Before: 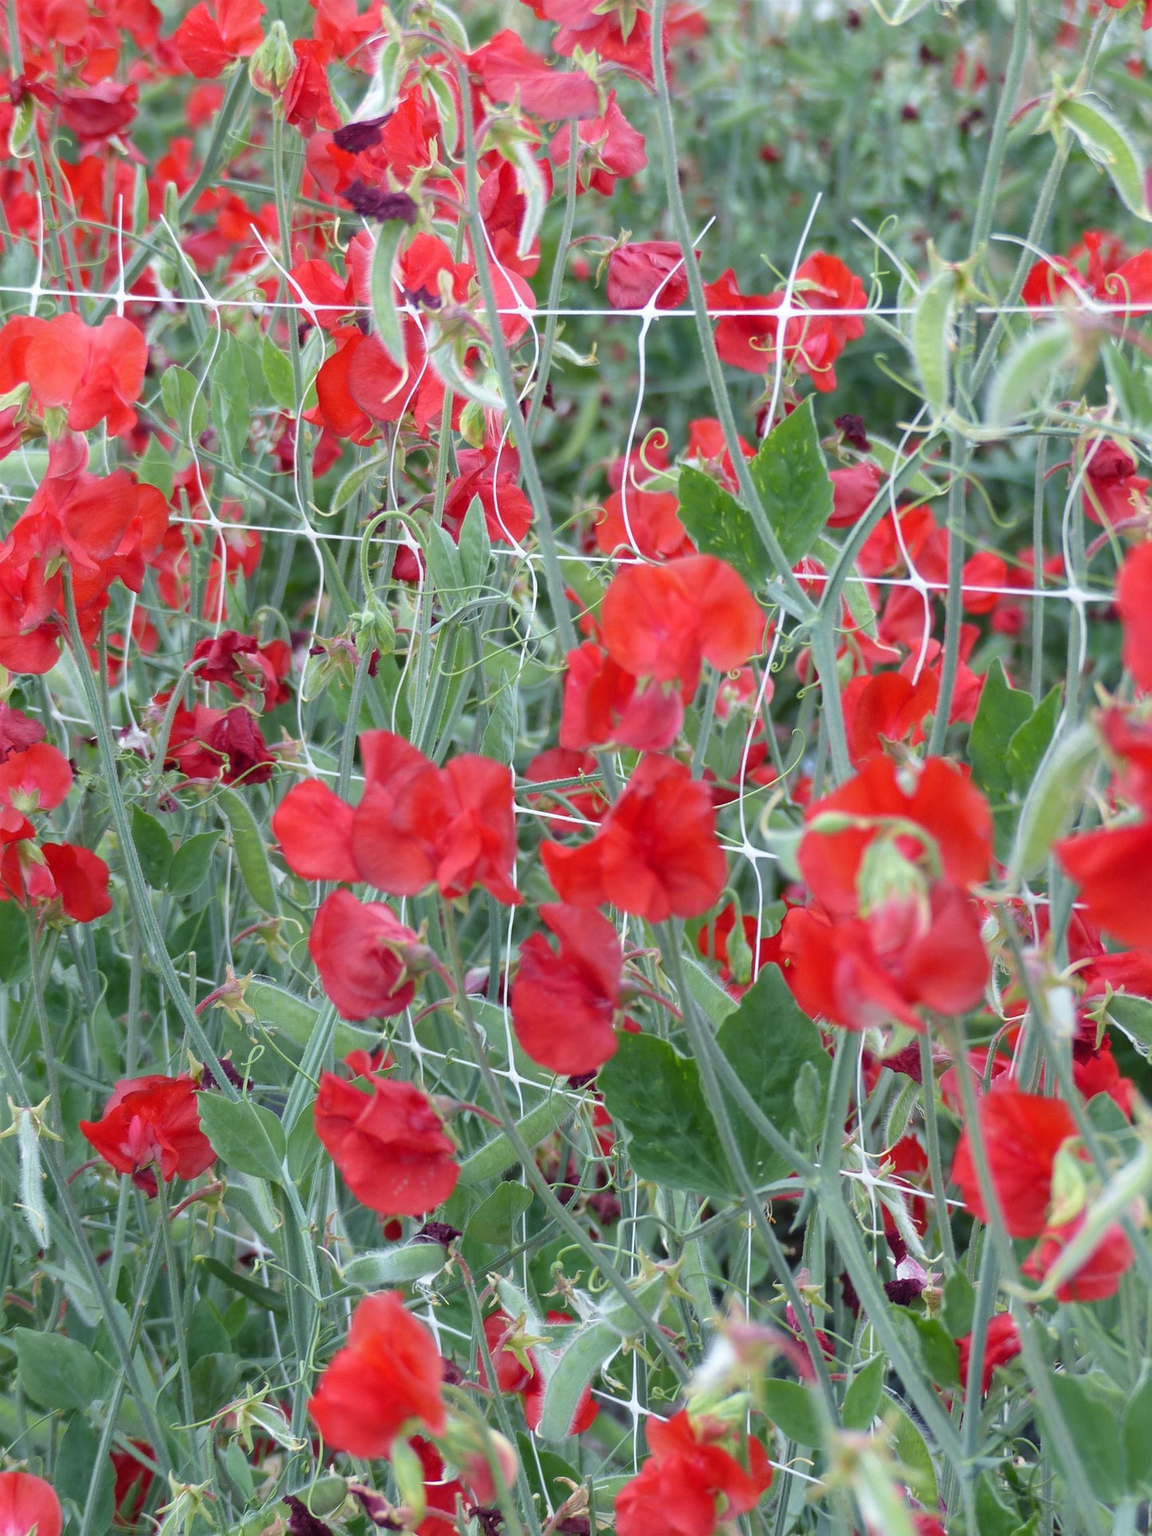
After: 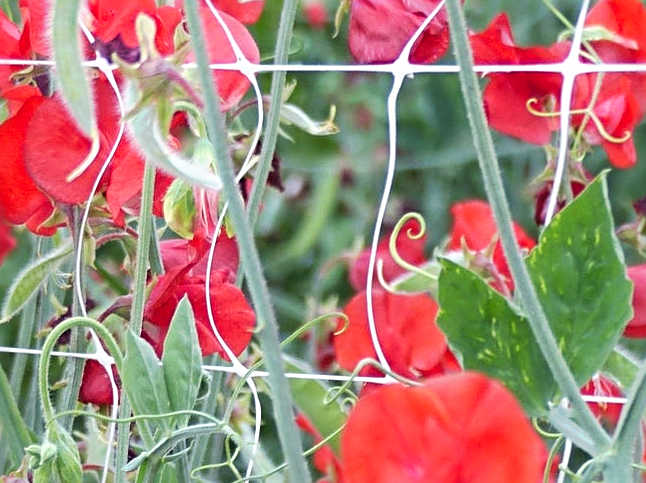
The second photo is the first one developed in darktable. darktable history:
crop: left 28.64%, top 16.832%, right 26.637%, bottom 58.055%
sharpen: radius 4
tone curve: curves: ch0 [(0, 0) (0.003, 0.024) (0.011, 0.029) (0.025, 0.044) (0.044, 0.072) (0.069, 0.104) (0.1, 0.131) (0.136, 0.159) (0.177, 0.191) (0.224, 0.245) (0.277, 0.298) (0.335, 0.354) (0.399, 0.428) (0.468, 0.503) (0.543, 0.596) (0.623, 0.684) (0.709, 0.781) (0.801, 0.843) (0.898, 0.946) (1, 1)], preserve colors none
